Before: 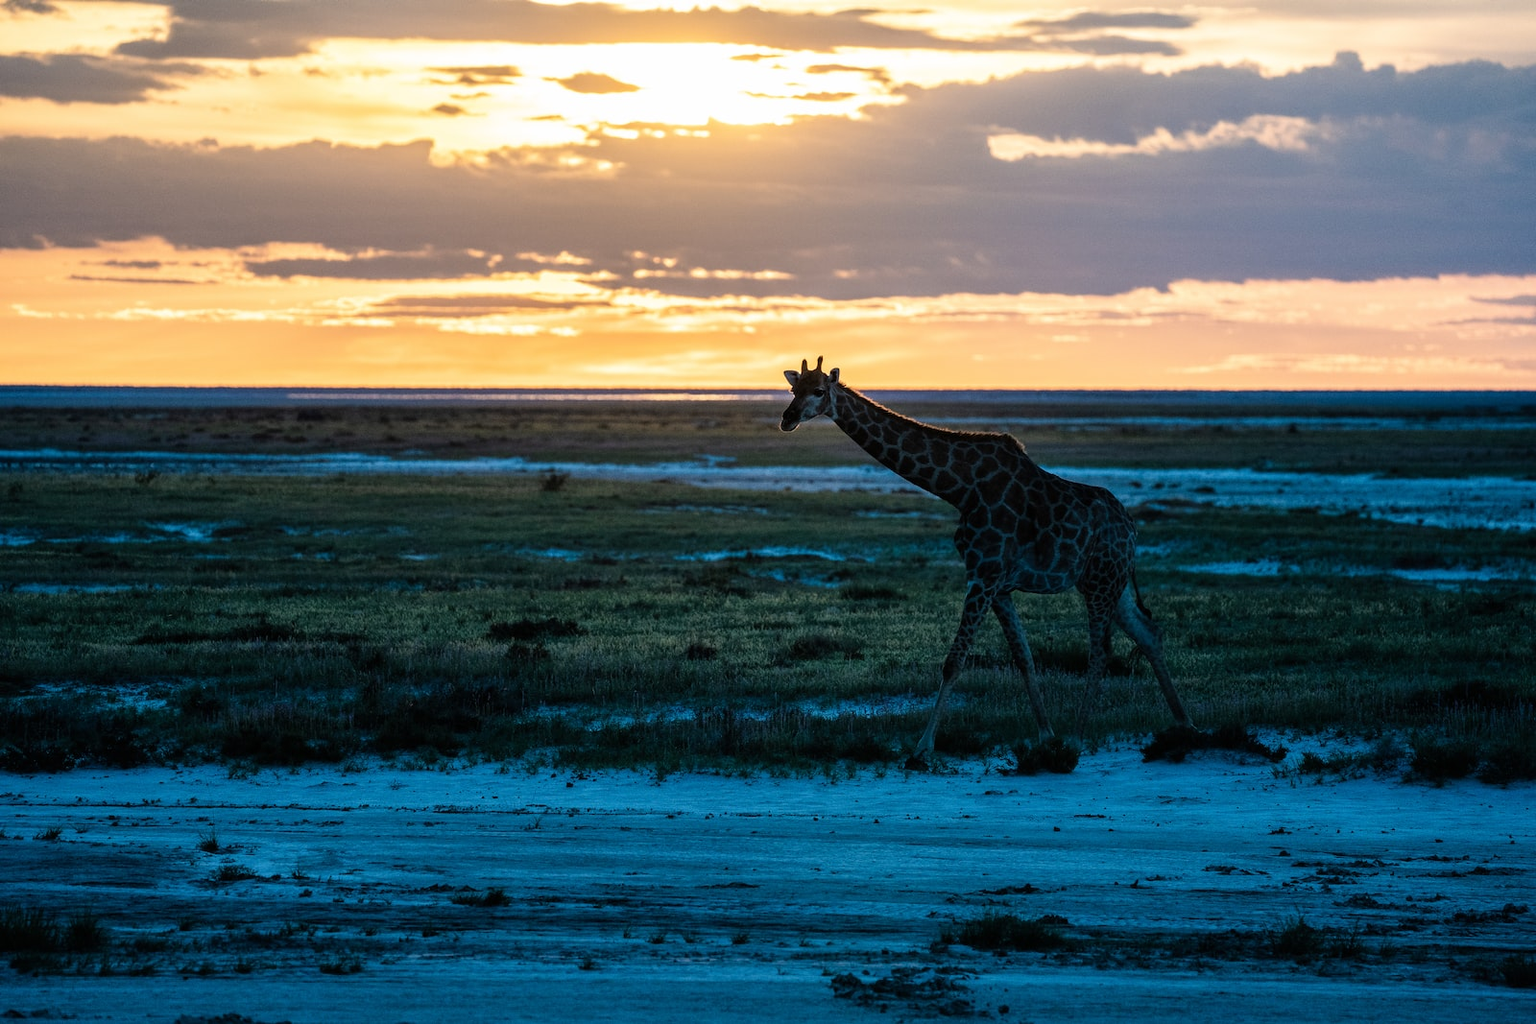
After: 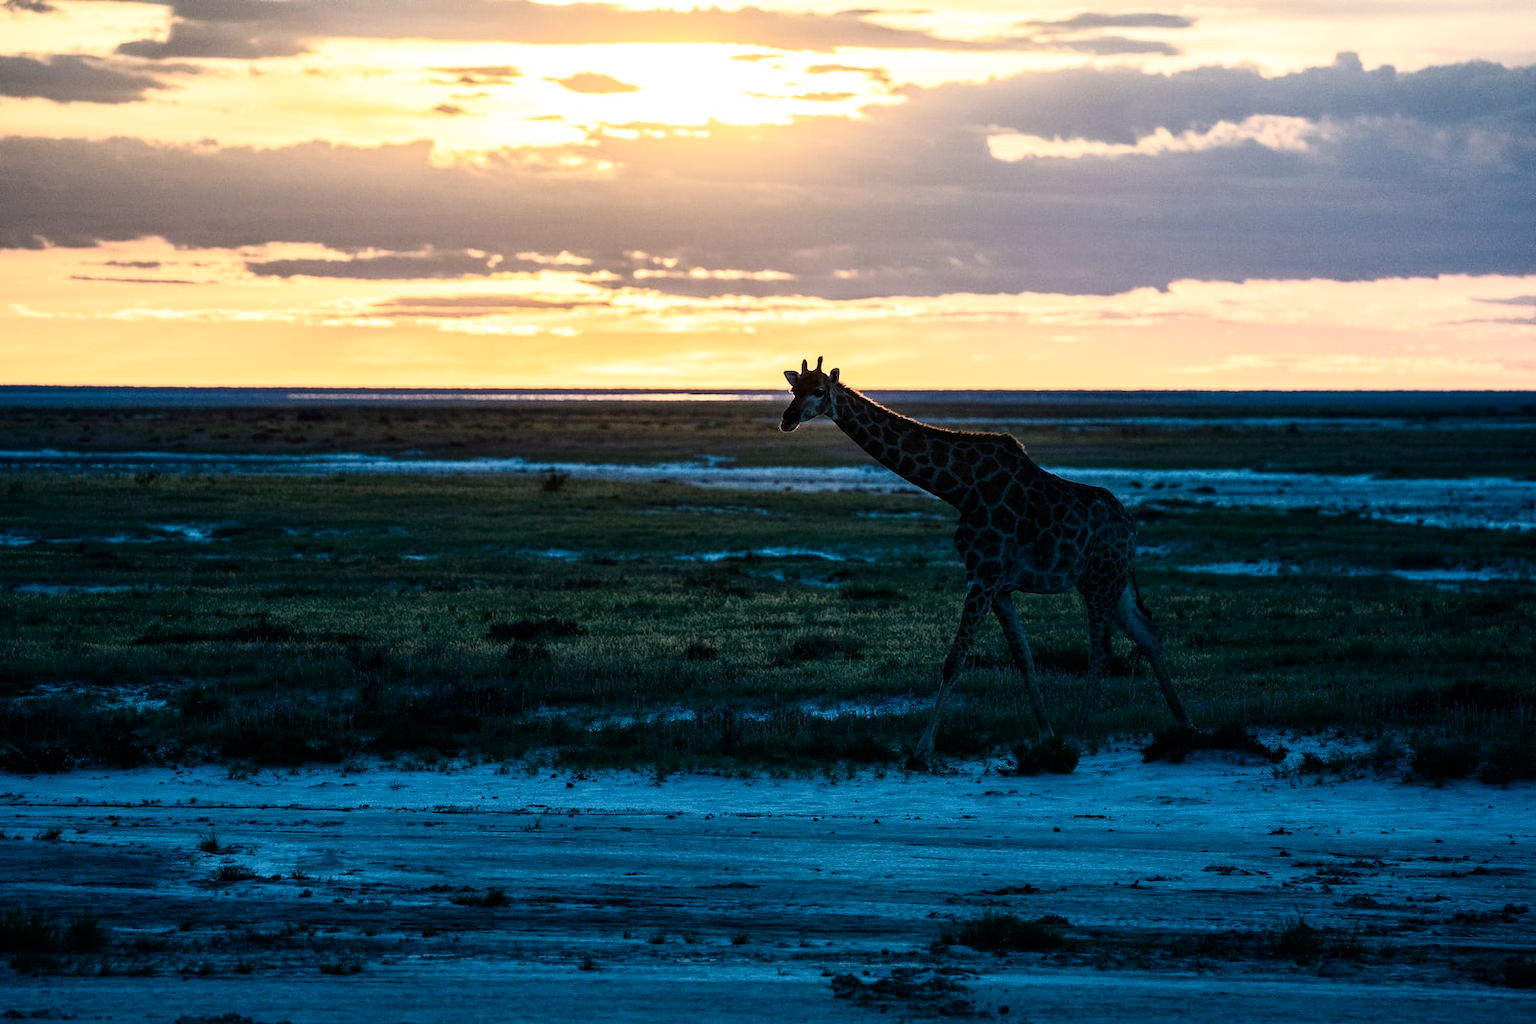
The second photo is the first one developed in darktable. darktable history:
shadows and highlights: shadows 0.696, highlights 39.13
contrast brightness saturation: contrast 0.216
